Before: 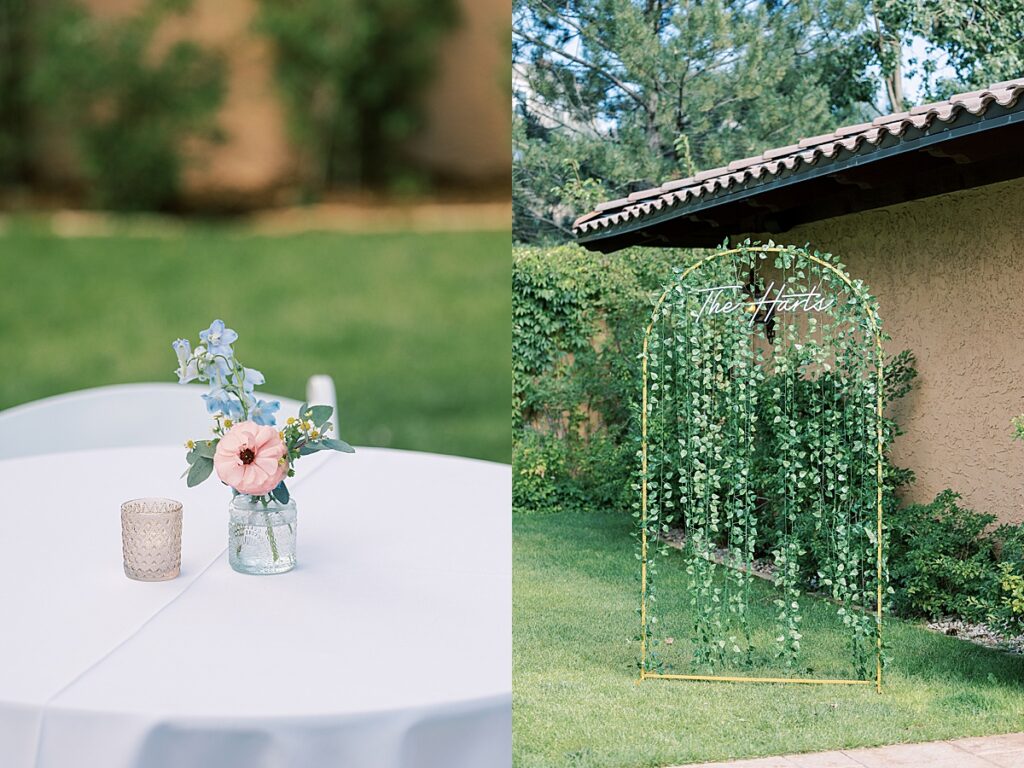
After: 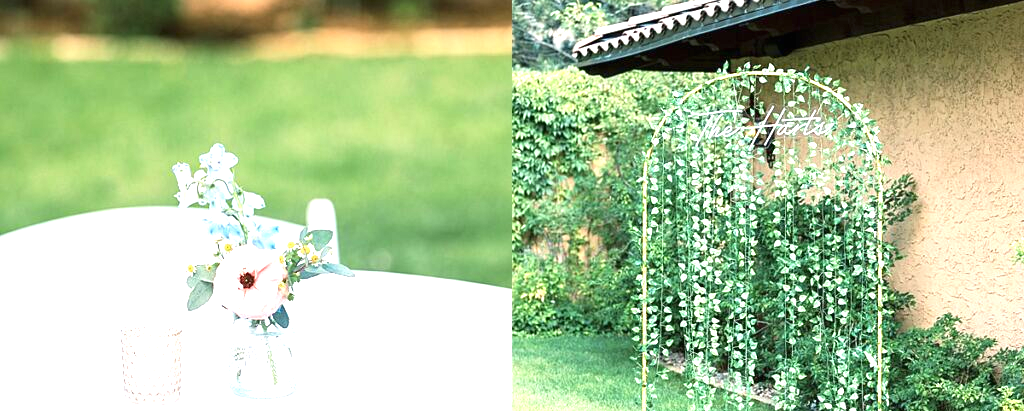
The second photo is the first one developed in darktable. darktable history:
exposure: black level correction 0, exposure 1.4 EV, compensate highlight preservation false
crop and rotate: top 23.043%, bottom 23.437%
